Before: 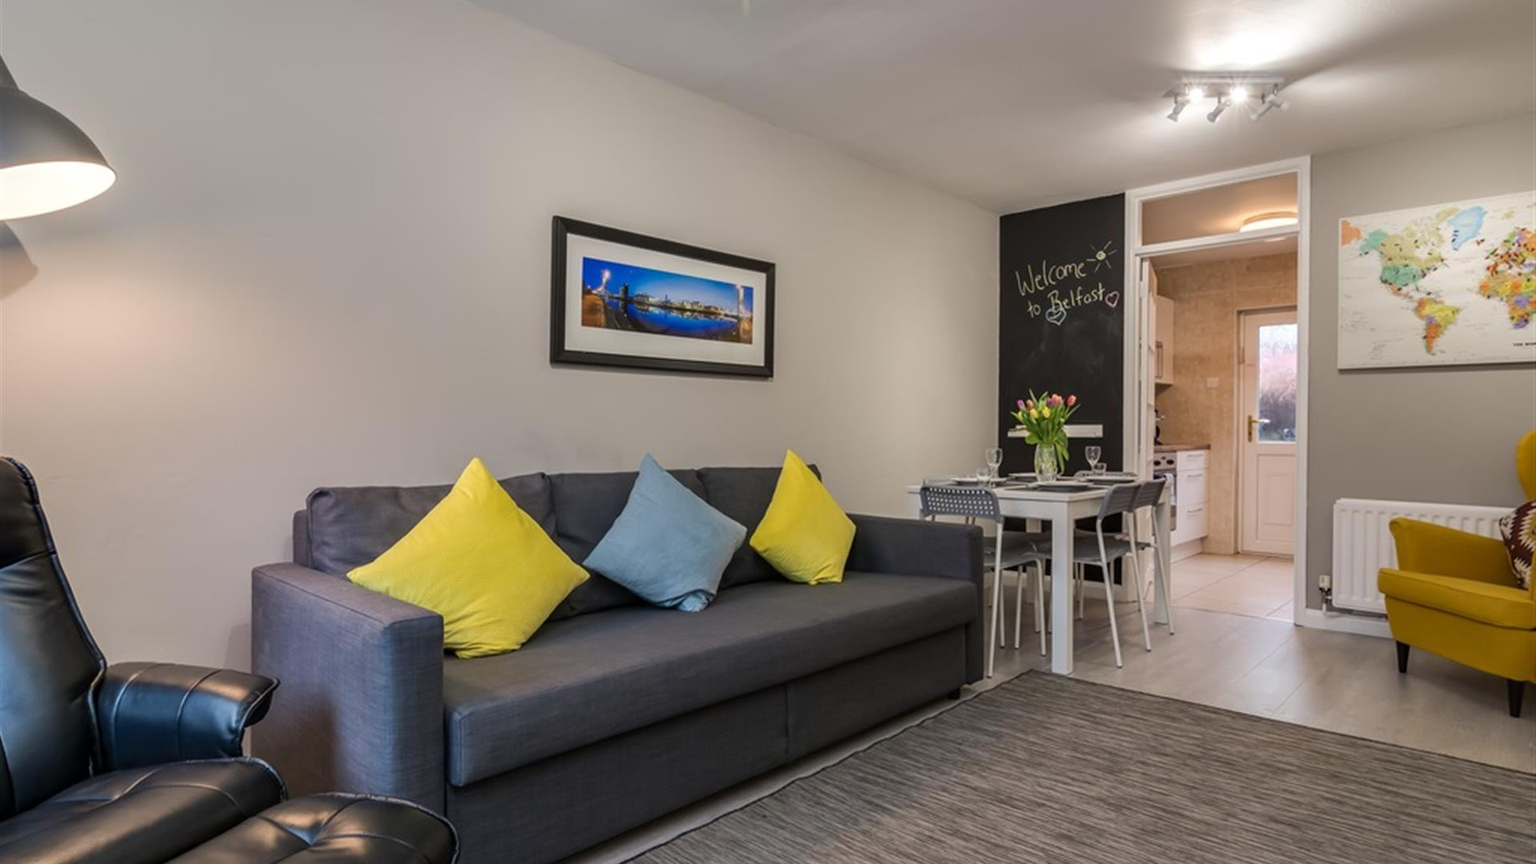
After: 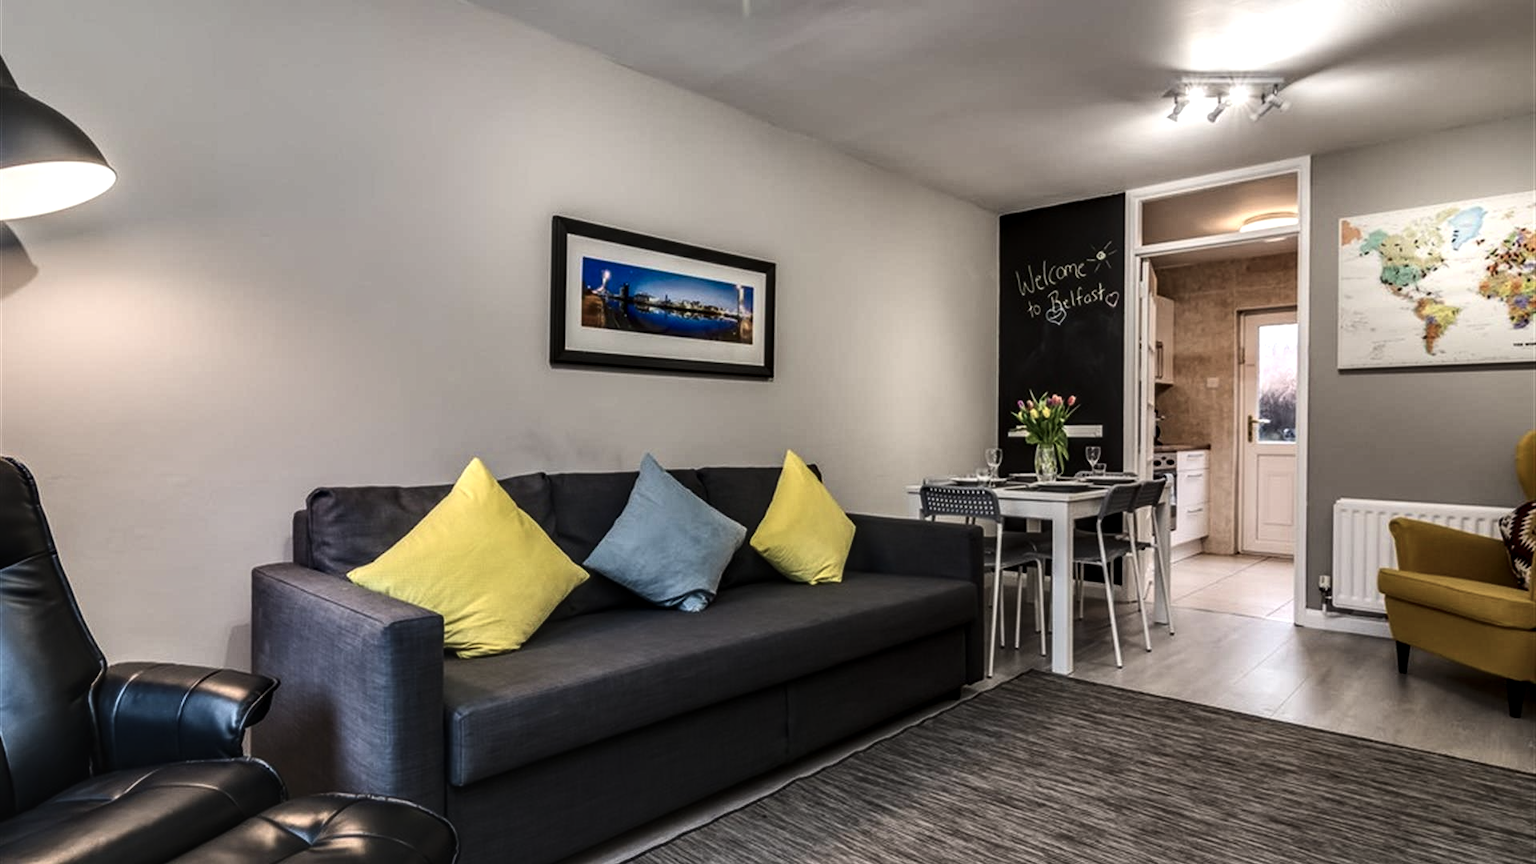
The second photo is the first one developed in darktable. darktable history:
exposure: black level correction -0.038, exposure -0.495 EV, compensate highlight preservation false
contrast brightness saturation: contrast 0.271
local contrast: highlights 63%, shadows 53%, detail 169%, midtone range 0.515
